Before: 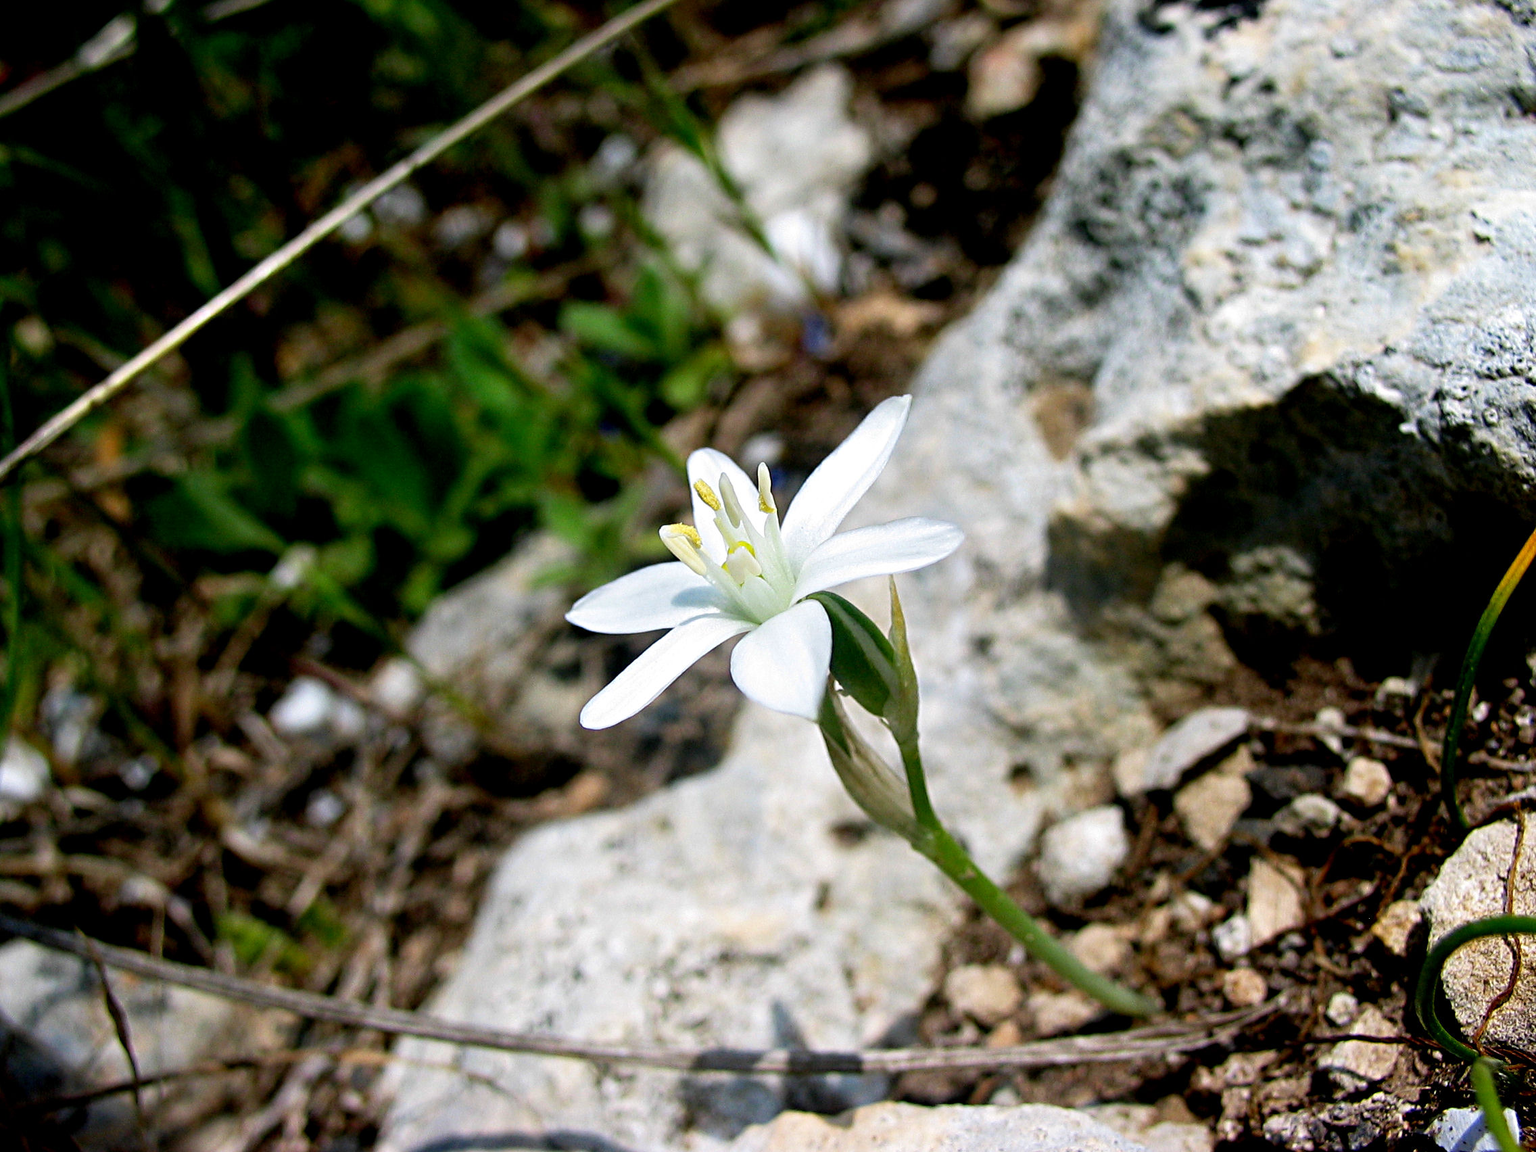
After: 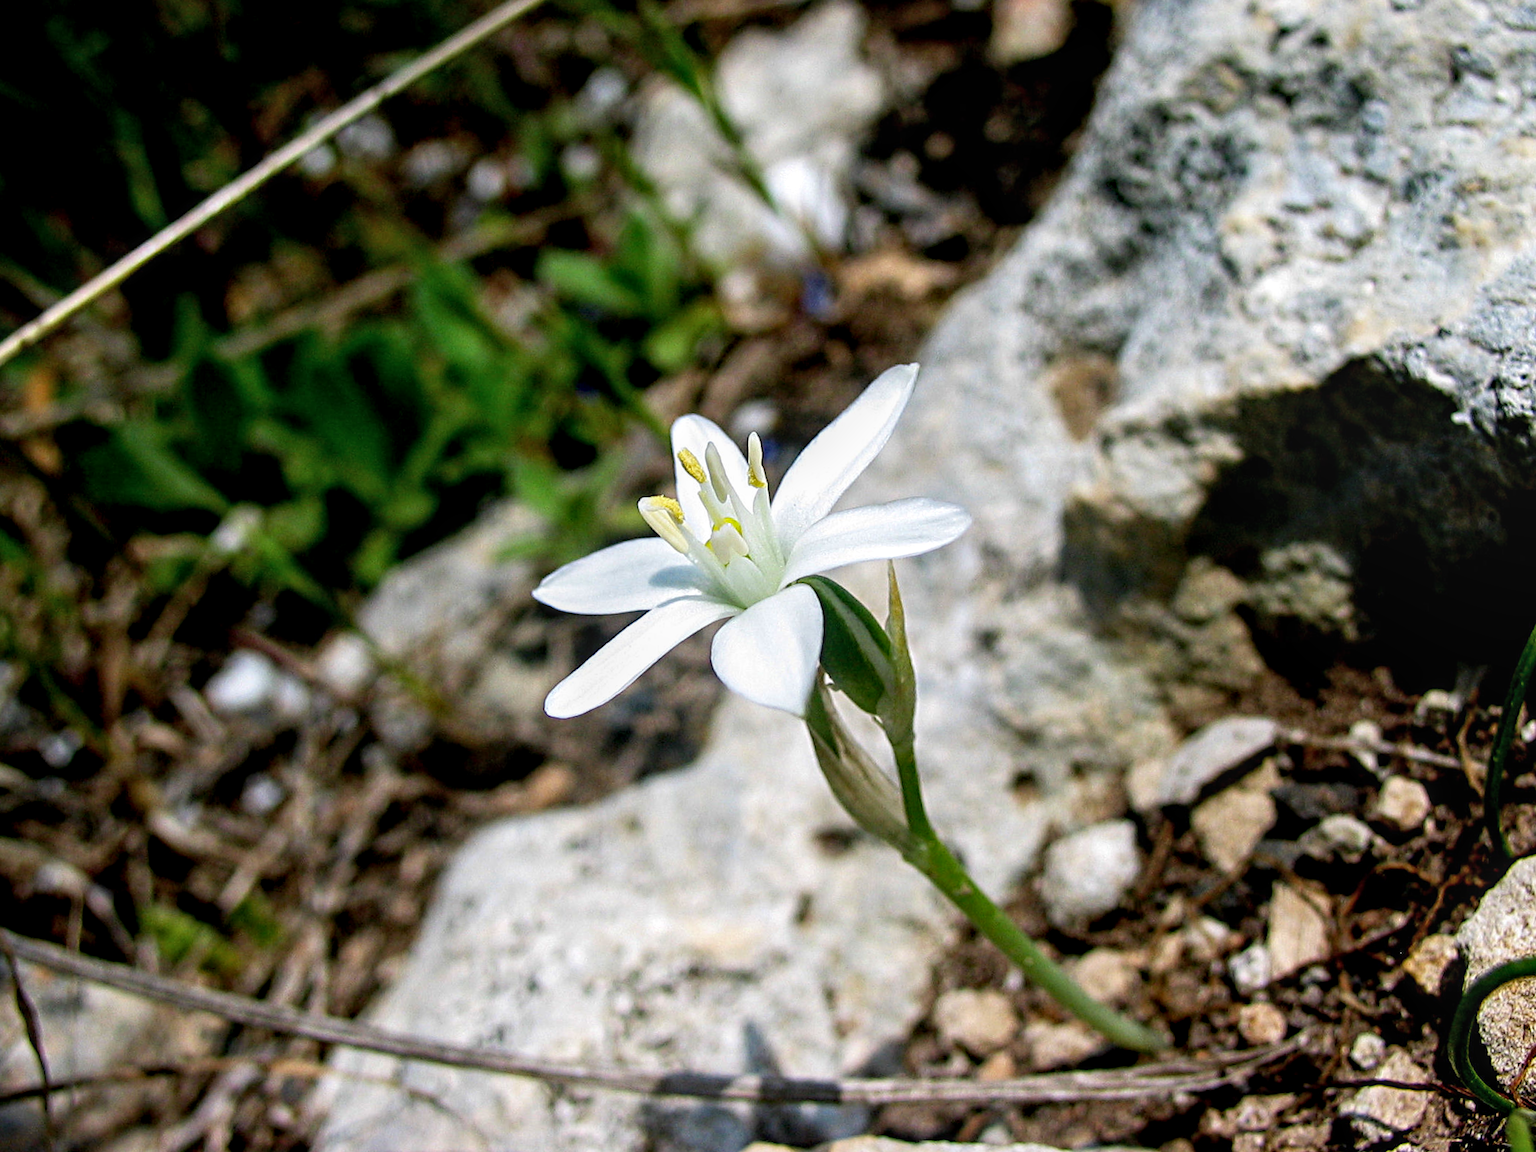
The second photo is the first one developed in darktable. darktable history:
local contrast: on, module defaults
crop and rotate: angle -1.91°, left 3.109%, top 3.94%, right 1.484%, bottom 0.623%
